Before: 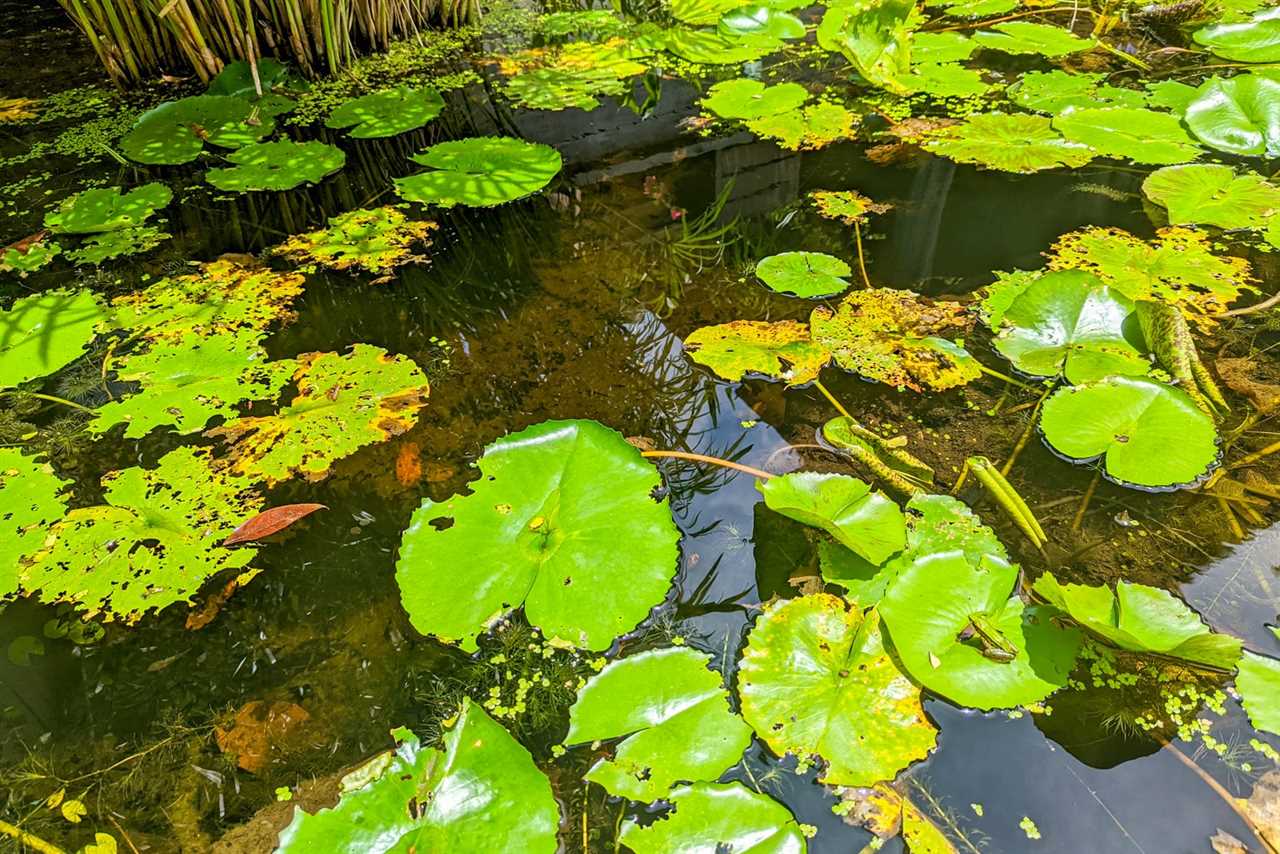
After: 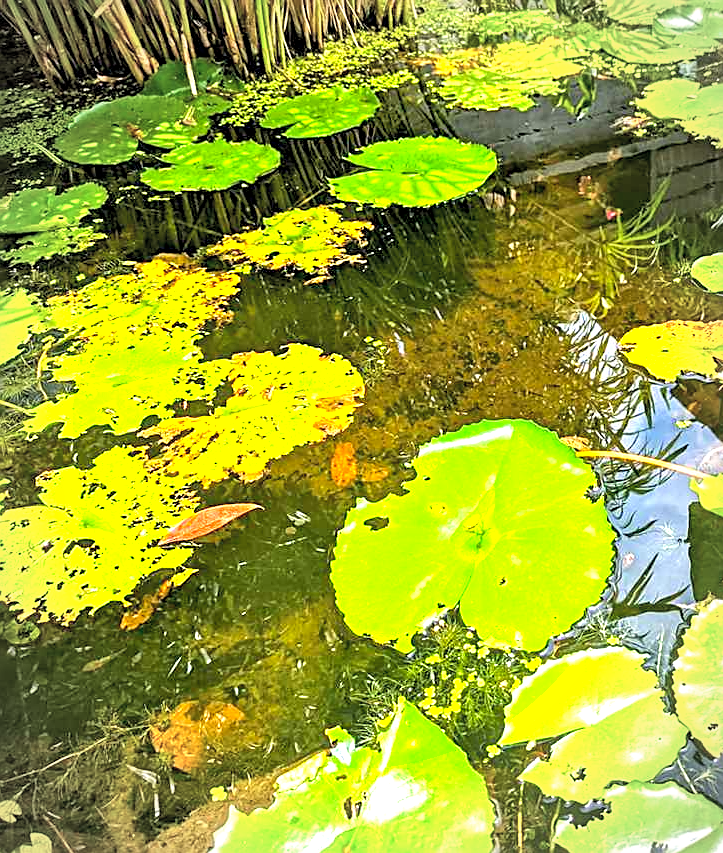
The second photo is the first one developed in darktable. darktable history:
contrast brightness saturation: brightness 0.135
local contrast: mode bilateral grid, contrast 20, coarseness 50, detail 132%, midtone range 0.2
vignetting: automatic ratio true, unbound false
sharpen: on, module defaults
crop: left 5.094%, right 38.408%
exposure: black level correction 0.001, exposure 0.676 EV, compensate exposure bias true, compensate highlight preservation false
color balance rgb: perceptual saturation grading › global saturation 0.419%, perceptual brilliance grading › global brilliance 29.19%, perceptual brilliance grading › highlights 12.634%, perceptual brilliance grading › mid-tones 24.367%, global vibrance 15.889%, saturation formula JzAzBz (2021)
